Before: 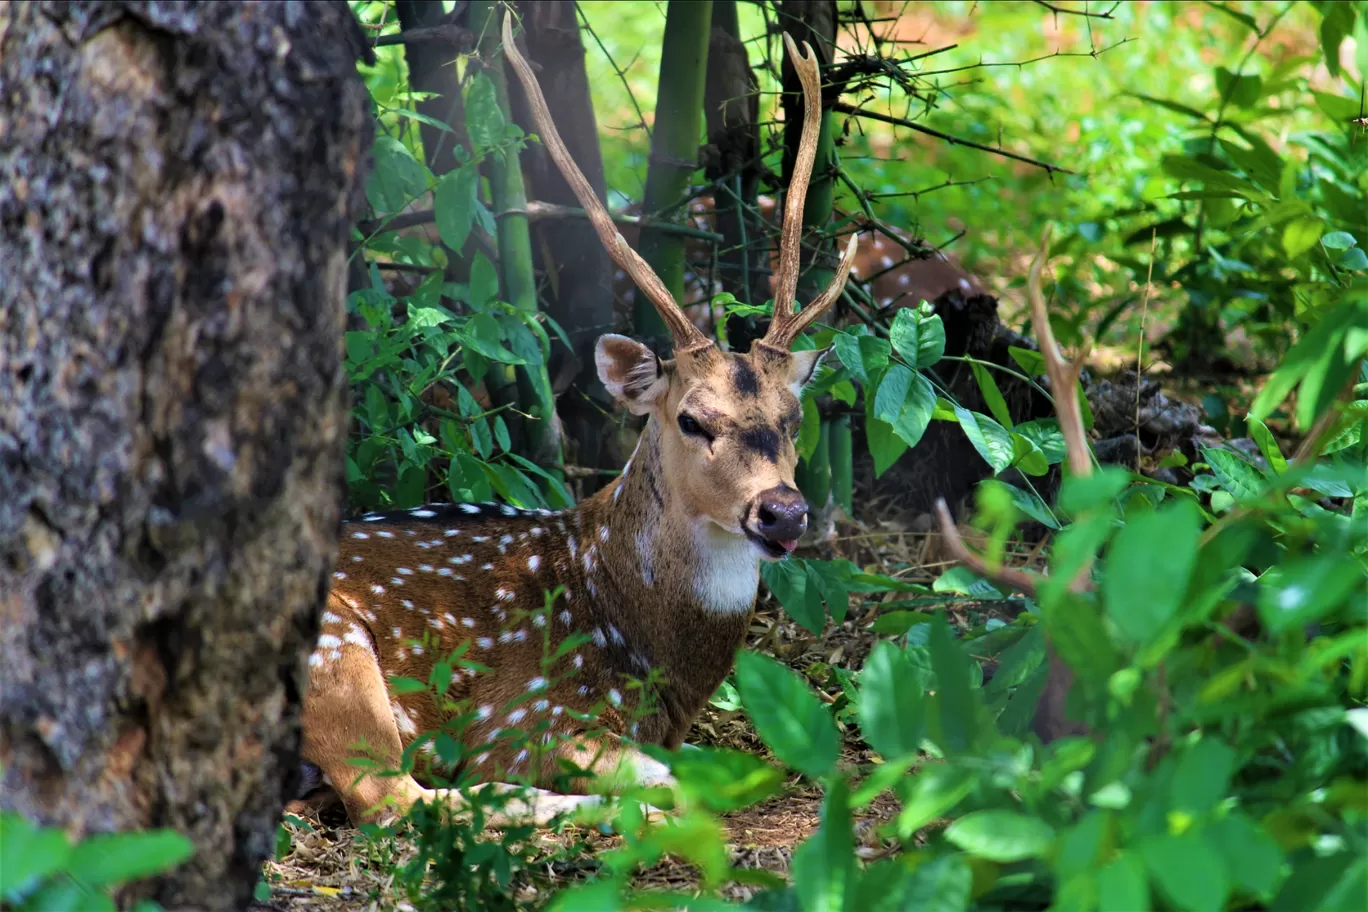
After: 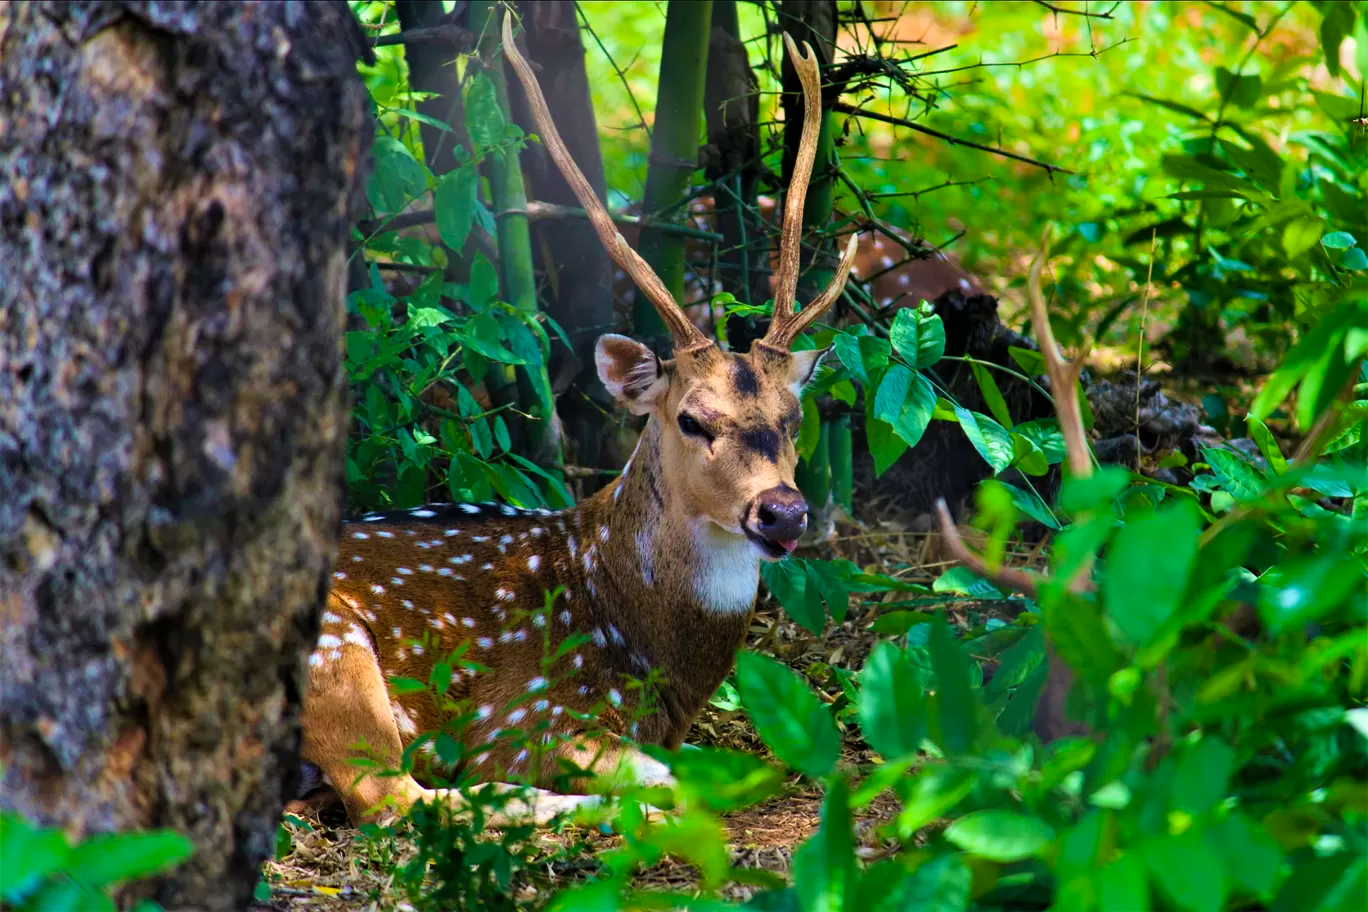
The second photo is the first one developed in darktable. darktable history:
color balance rgb: shadows lift › luminance -20.17%, power › hue 62.11°, perceptual saturation grading › global saturation 25.247%, global vibrance 20%
velvia: strength 15.17%
